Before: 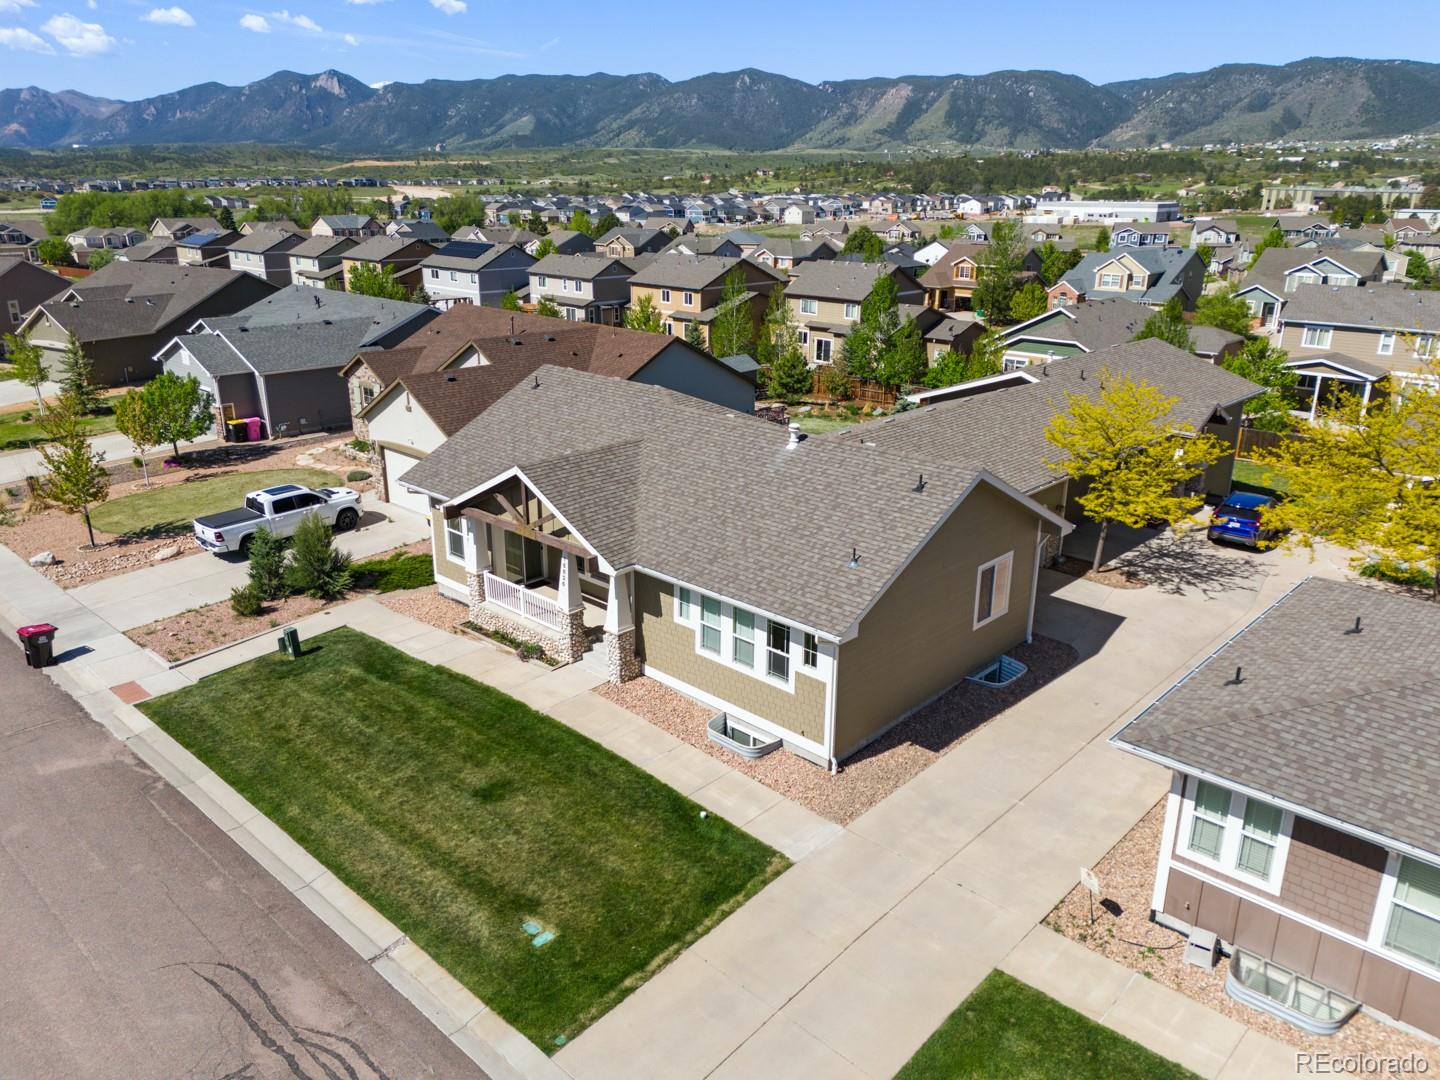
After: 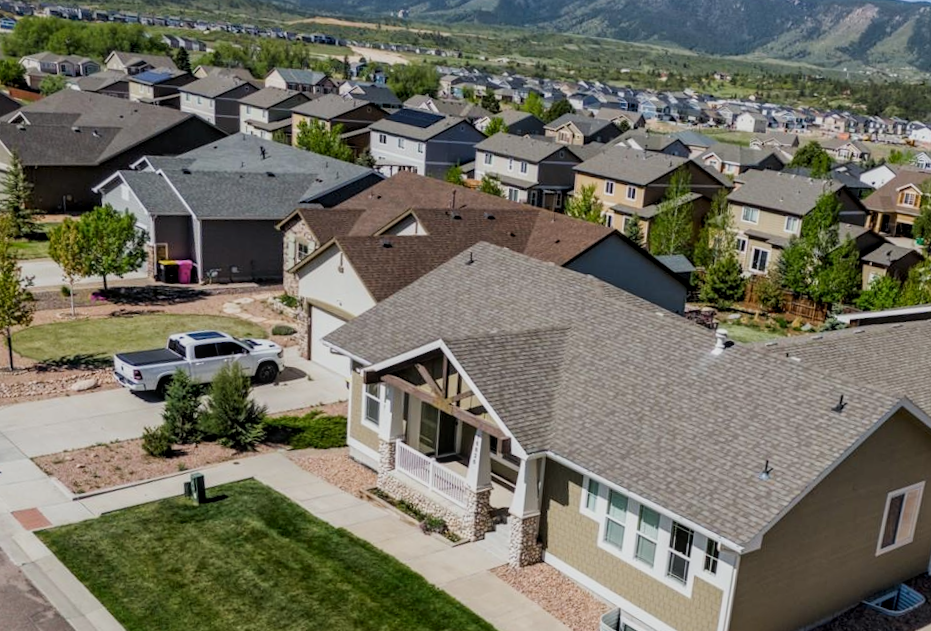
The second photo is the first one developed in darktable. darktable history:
local contrast: on, module defaults
white balance: emerald 1
rotate and perspective: rotation 1.72°, automatic cropping off
crop and rotate: angle -4.99°, left 2.122%, top 6.945%, right 27.566%, bottom 30.519%
exposure: black level correction 0.001, exposure 0.5 EV, compensate exposure bias true, compensate highlight preservation false
filmic rgb: white relative exposure 3.8 EV, hardness 4.35
